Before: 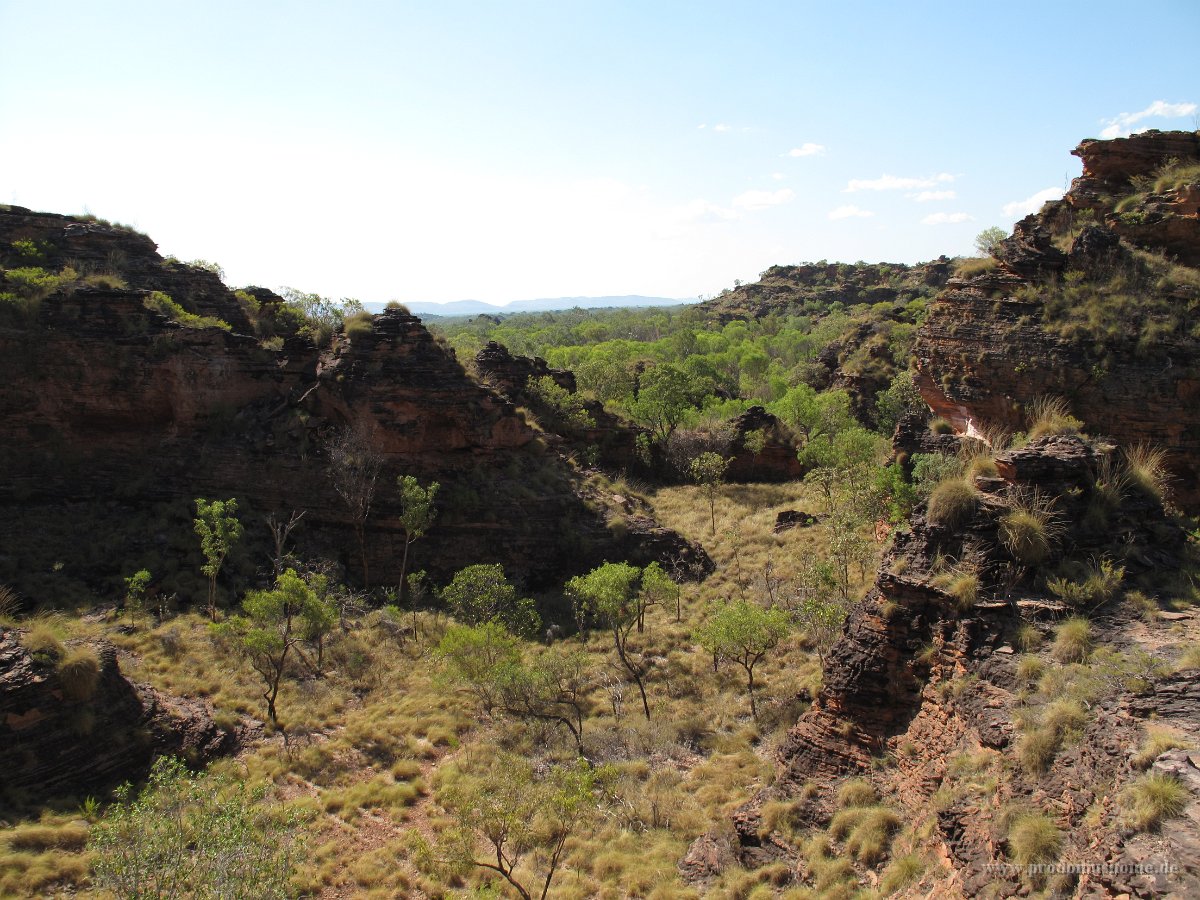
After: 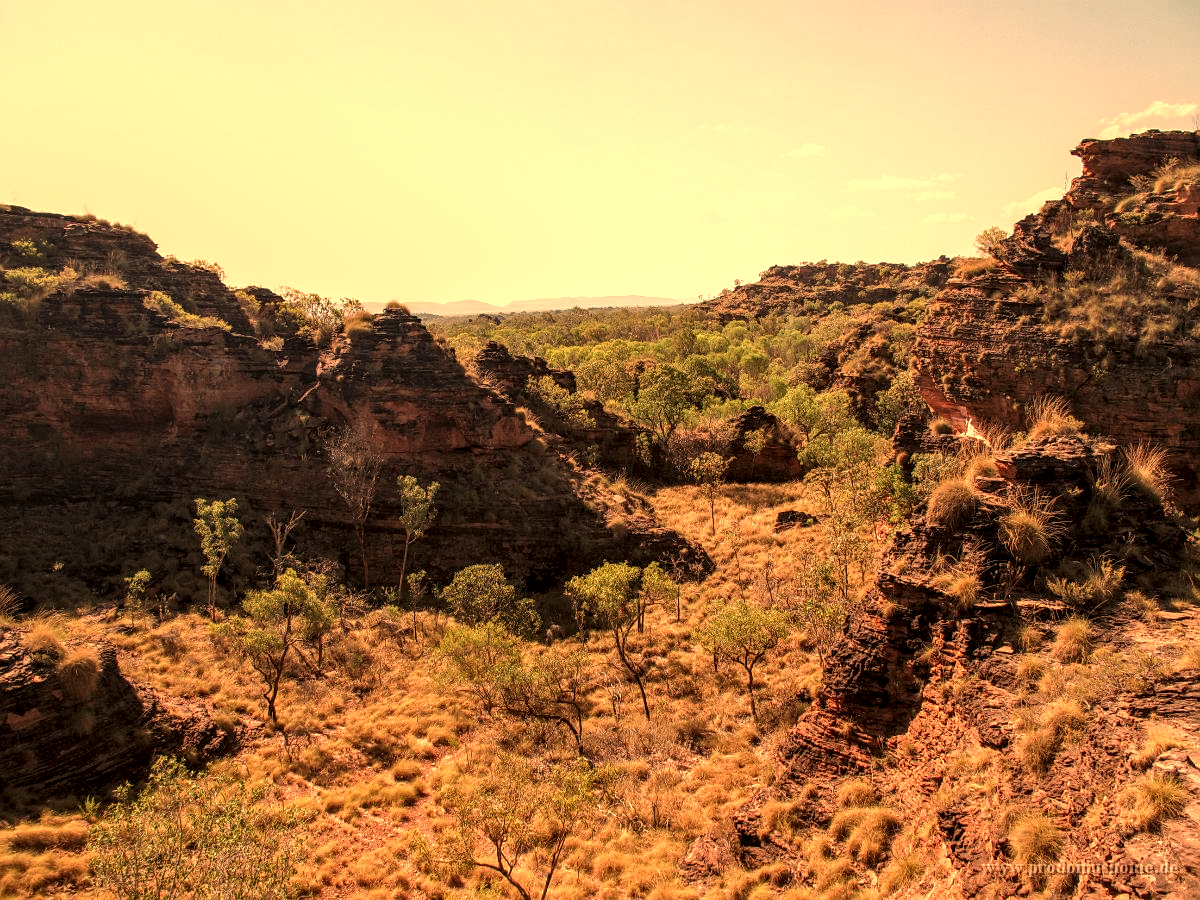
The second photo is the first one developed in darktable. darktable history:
local contrast: highlights 25%, detail 150%
sharpen: amount 0.2
white balance: red 1.467, blue 0.684
